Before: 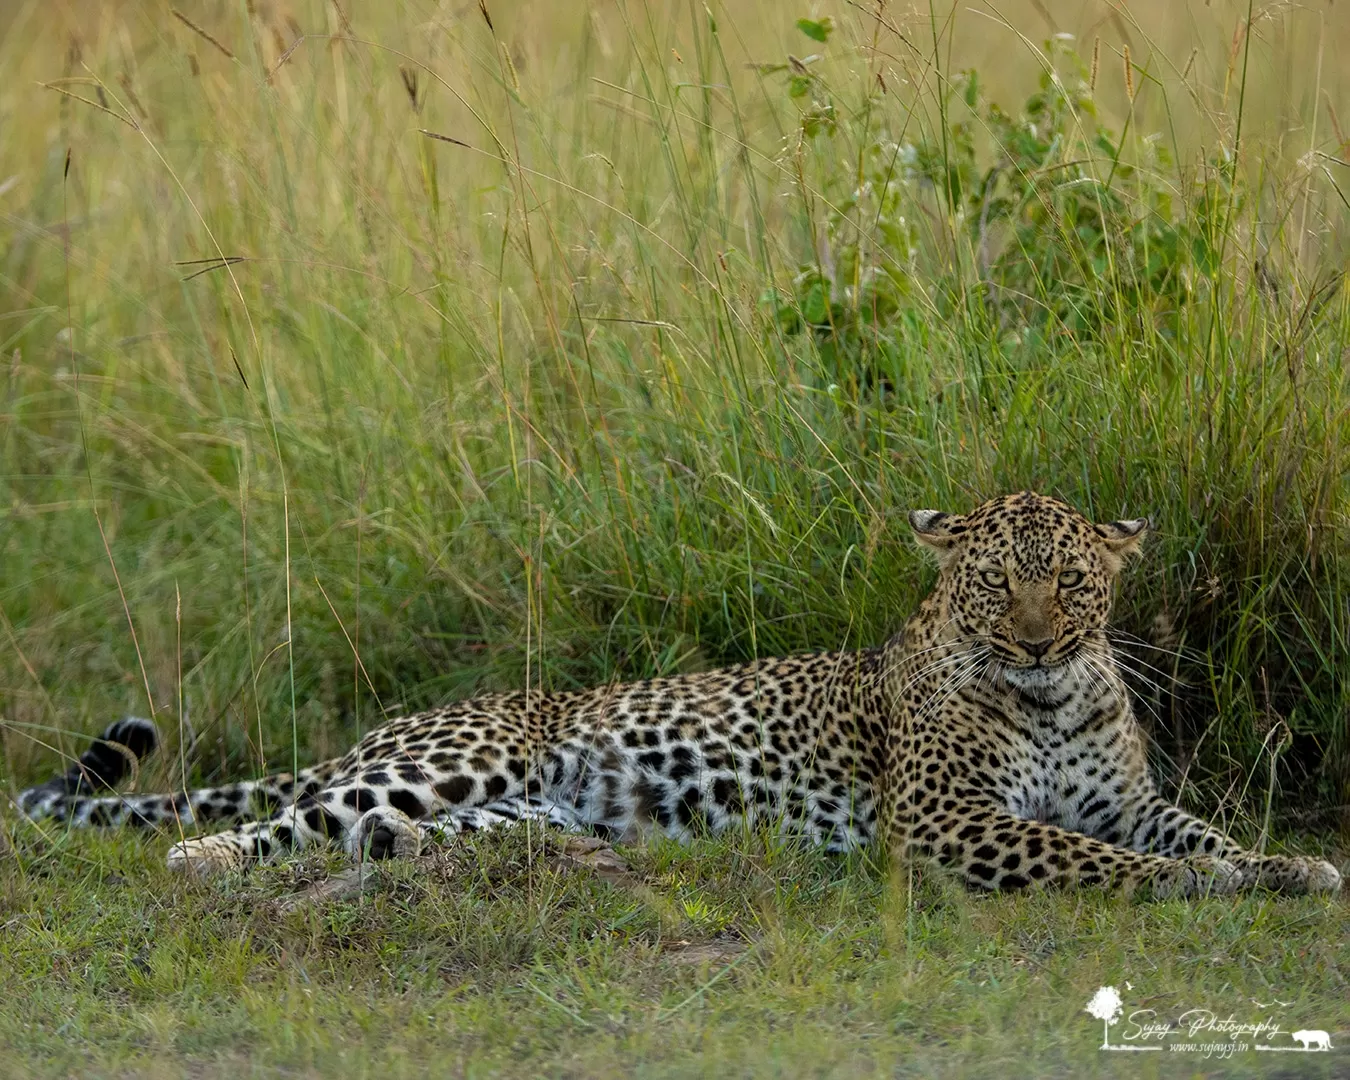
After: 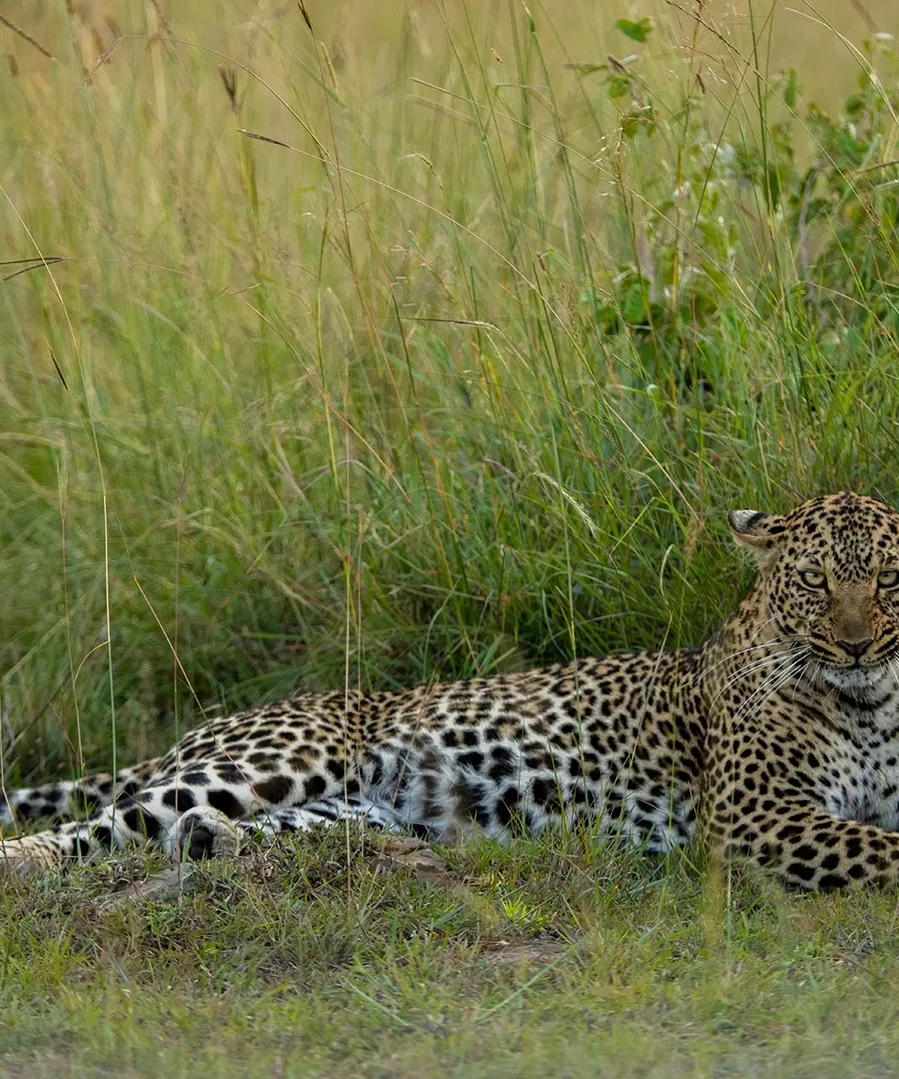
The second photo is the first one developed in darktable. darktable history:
crop and rotate: left 13.45%, right 19.891%
